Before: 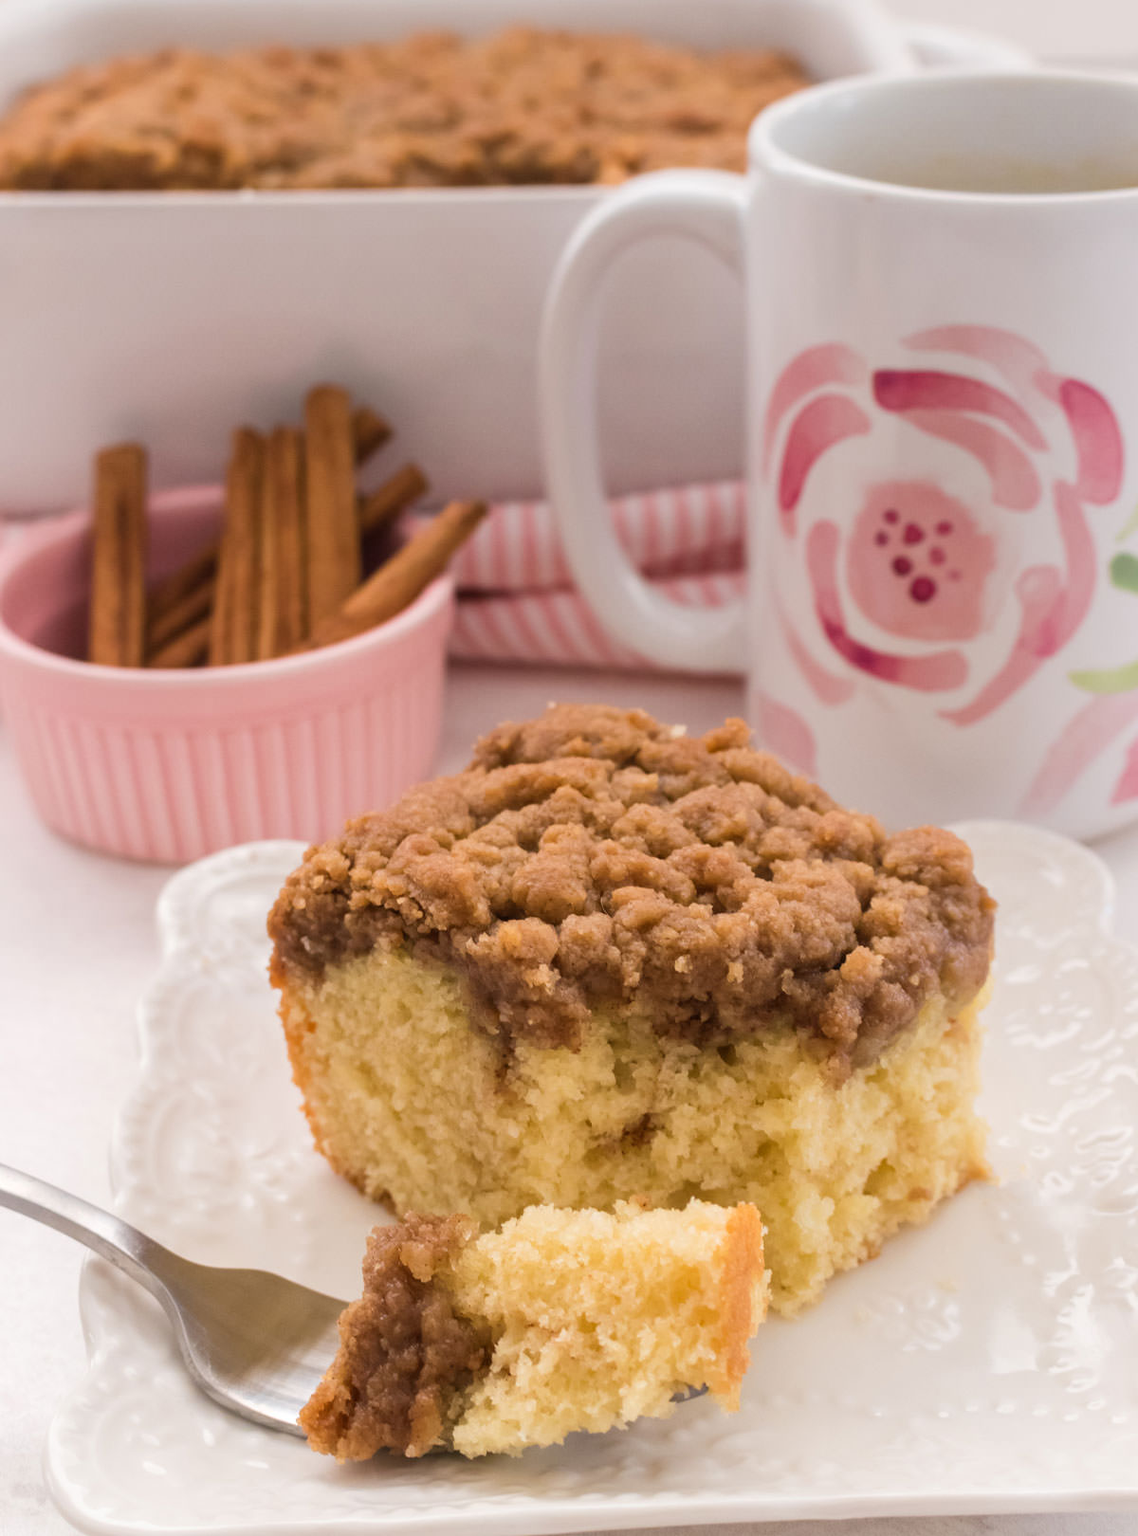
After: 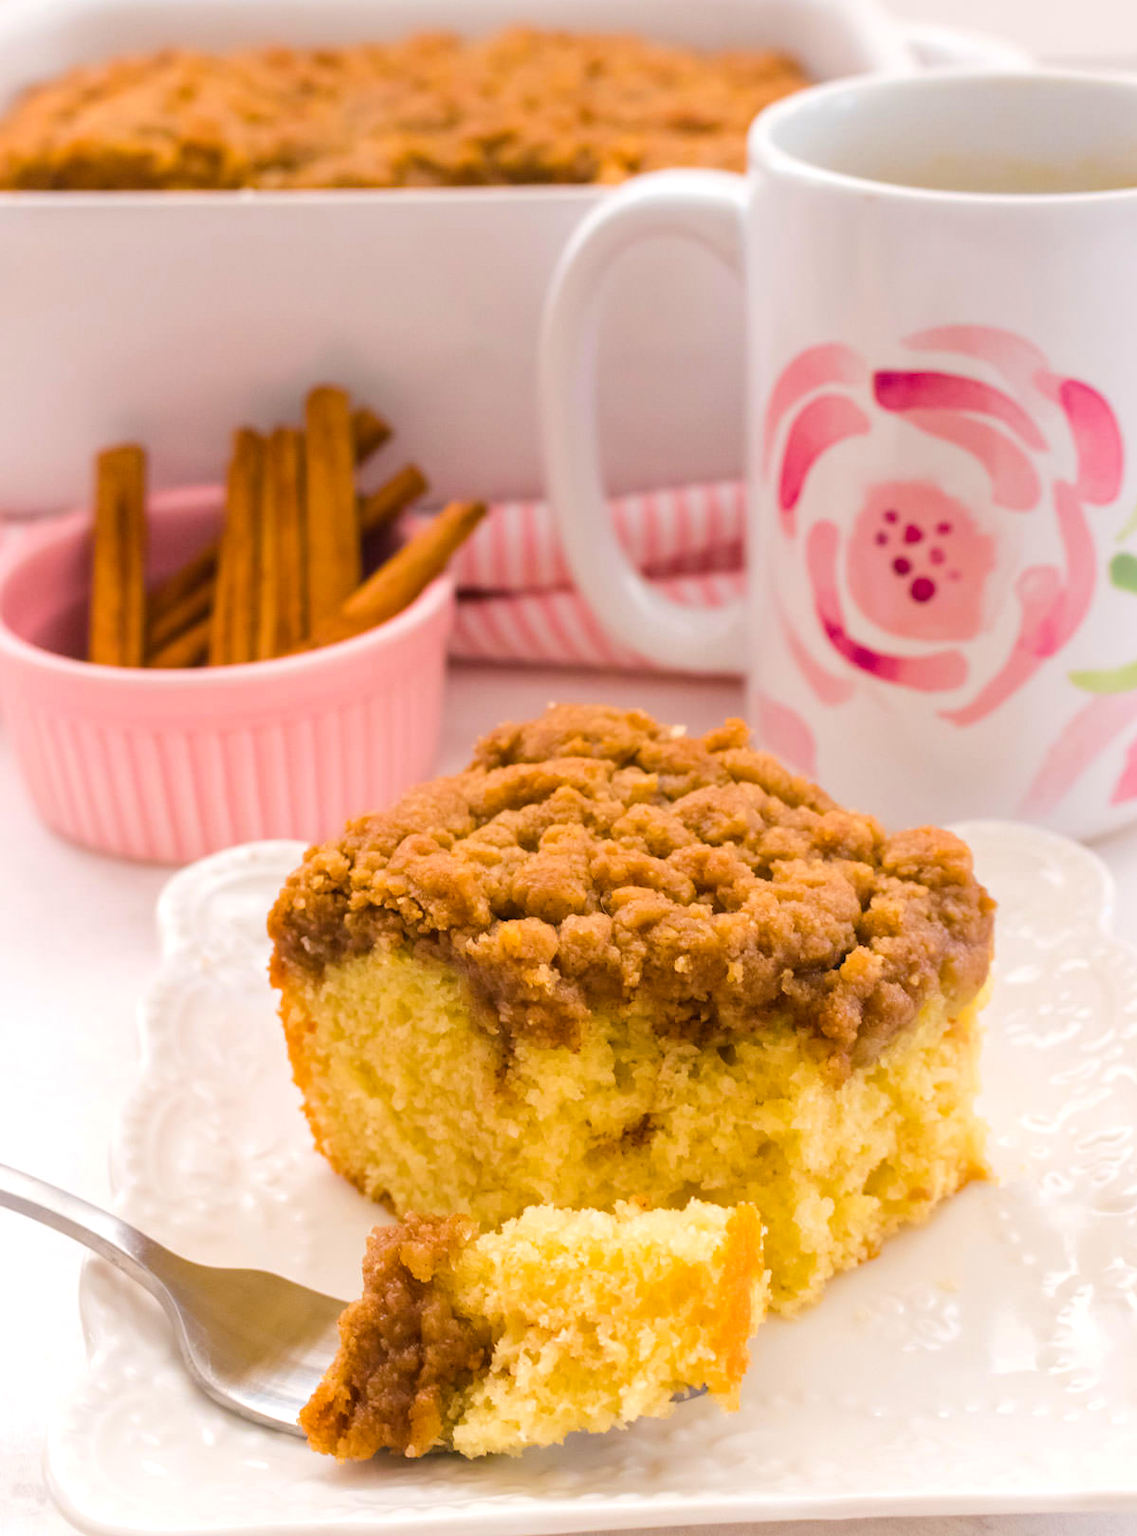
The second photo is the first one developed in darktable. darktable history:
color balance rgb: perceptual saturation grading › global saturation 25%, perceptual brilliance grading › mid-tones 10%, perceptual brilliance grading › shadows 15%, global vibrance 20%
exposure: exposure 0.236 EV, compensate highlight preservation false
